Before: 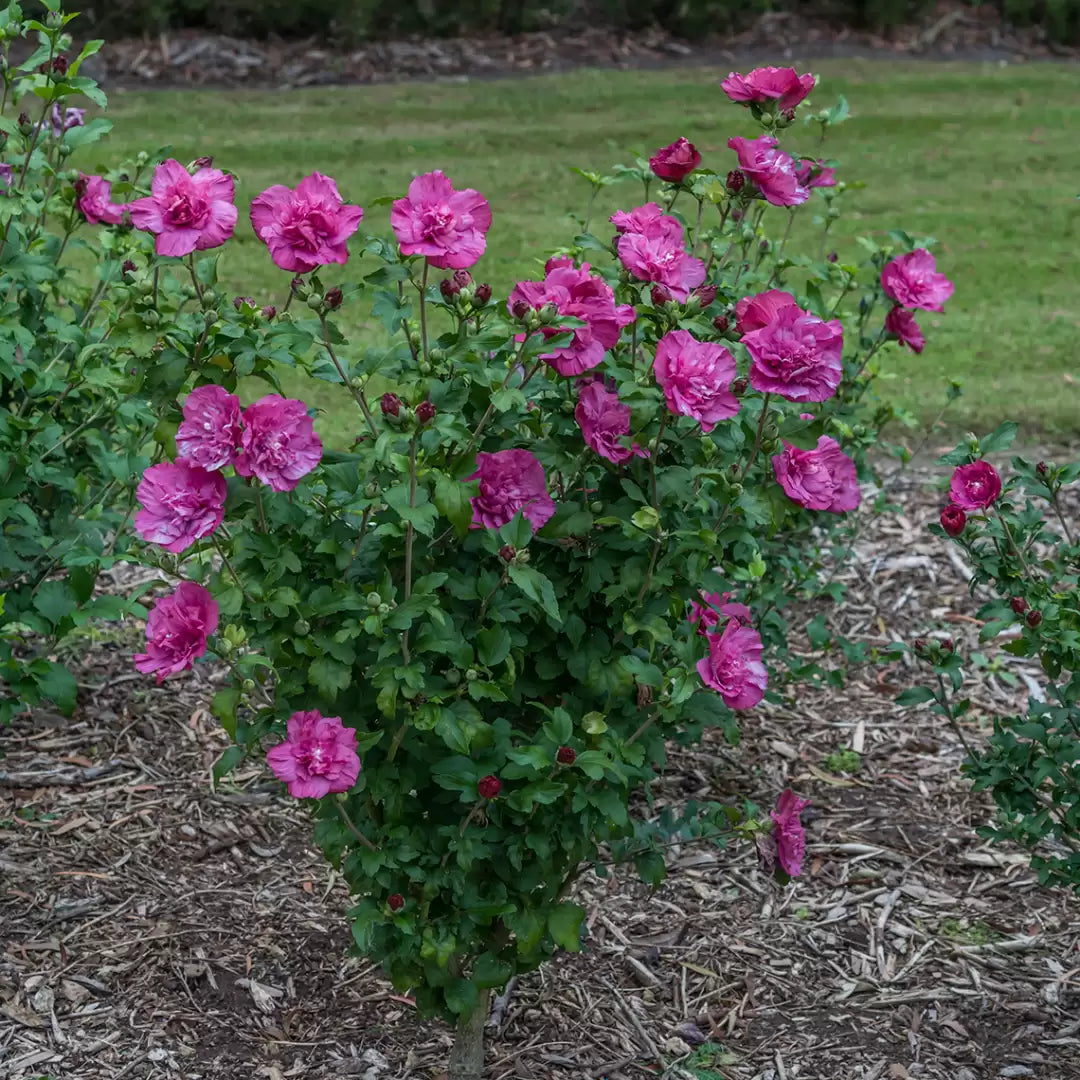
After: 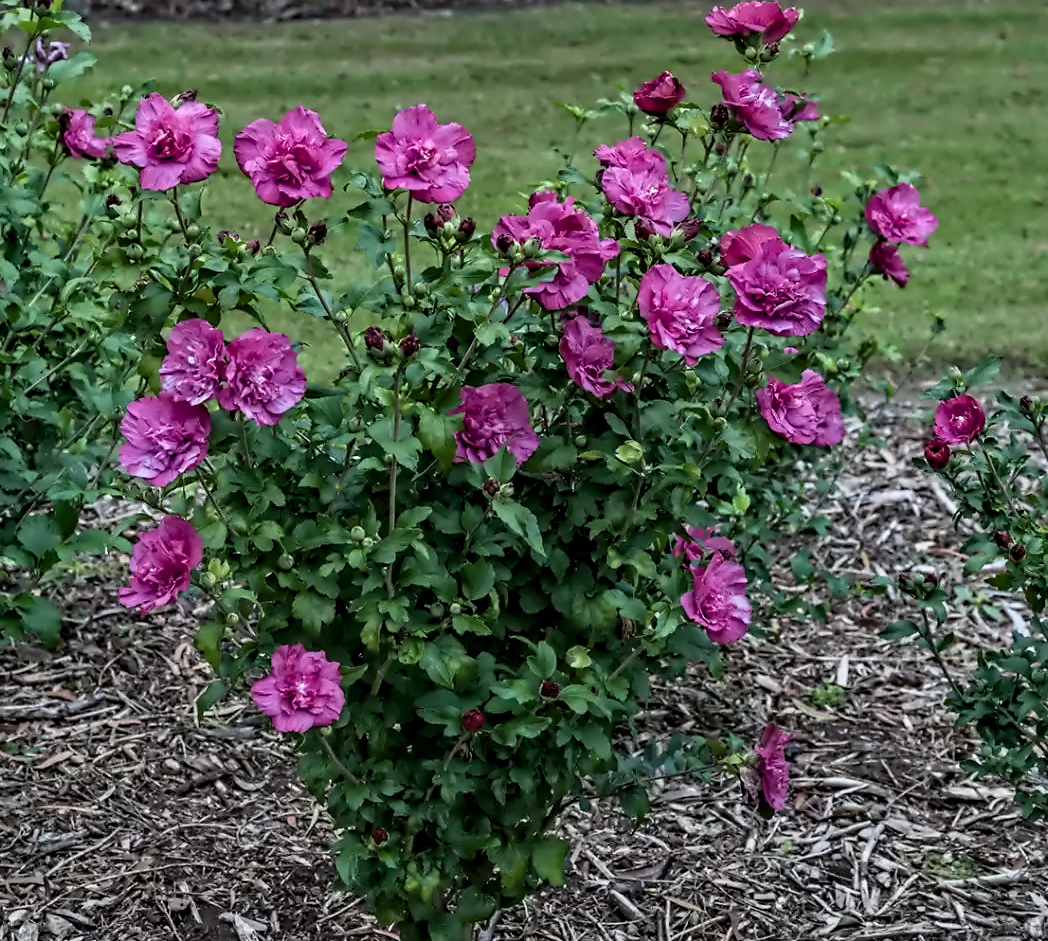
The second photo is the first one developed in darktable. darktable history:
white balance: red 0.983, blue 1.036
contrast equalizer: octaves 7, y [[0.5, 0.542, 0.583, 0.625, 0.667, 0.708], [0.5 ×6], [0.5 ×6], [0, 0.033, 0.067, 0.1, 0.133, 0.167], [0, 0.05, 0.1, 0.15, 0.2, 0.25]]
crop: left 1.507%, top 6.147%, right 1.379%, bottom 6.637%
filmic rgb: black relative exposure -11.35 EV, white relative exposure 3.22 EV, hardness 6.76, color science v6 (2022)
